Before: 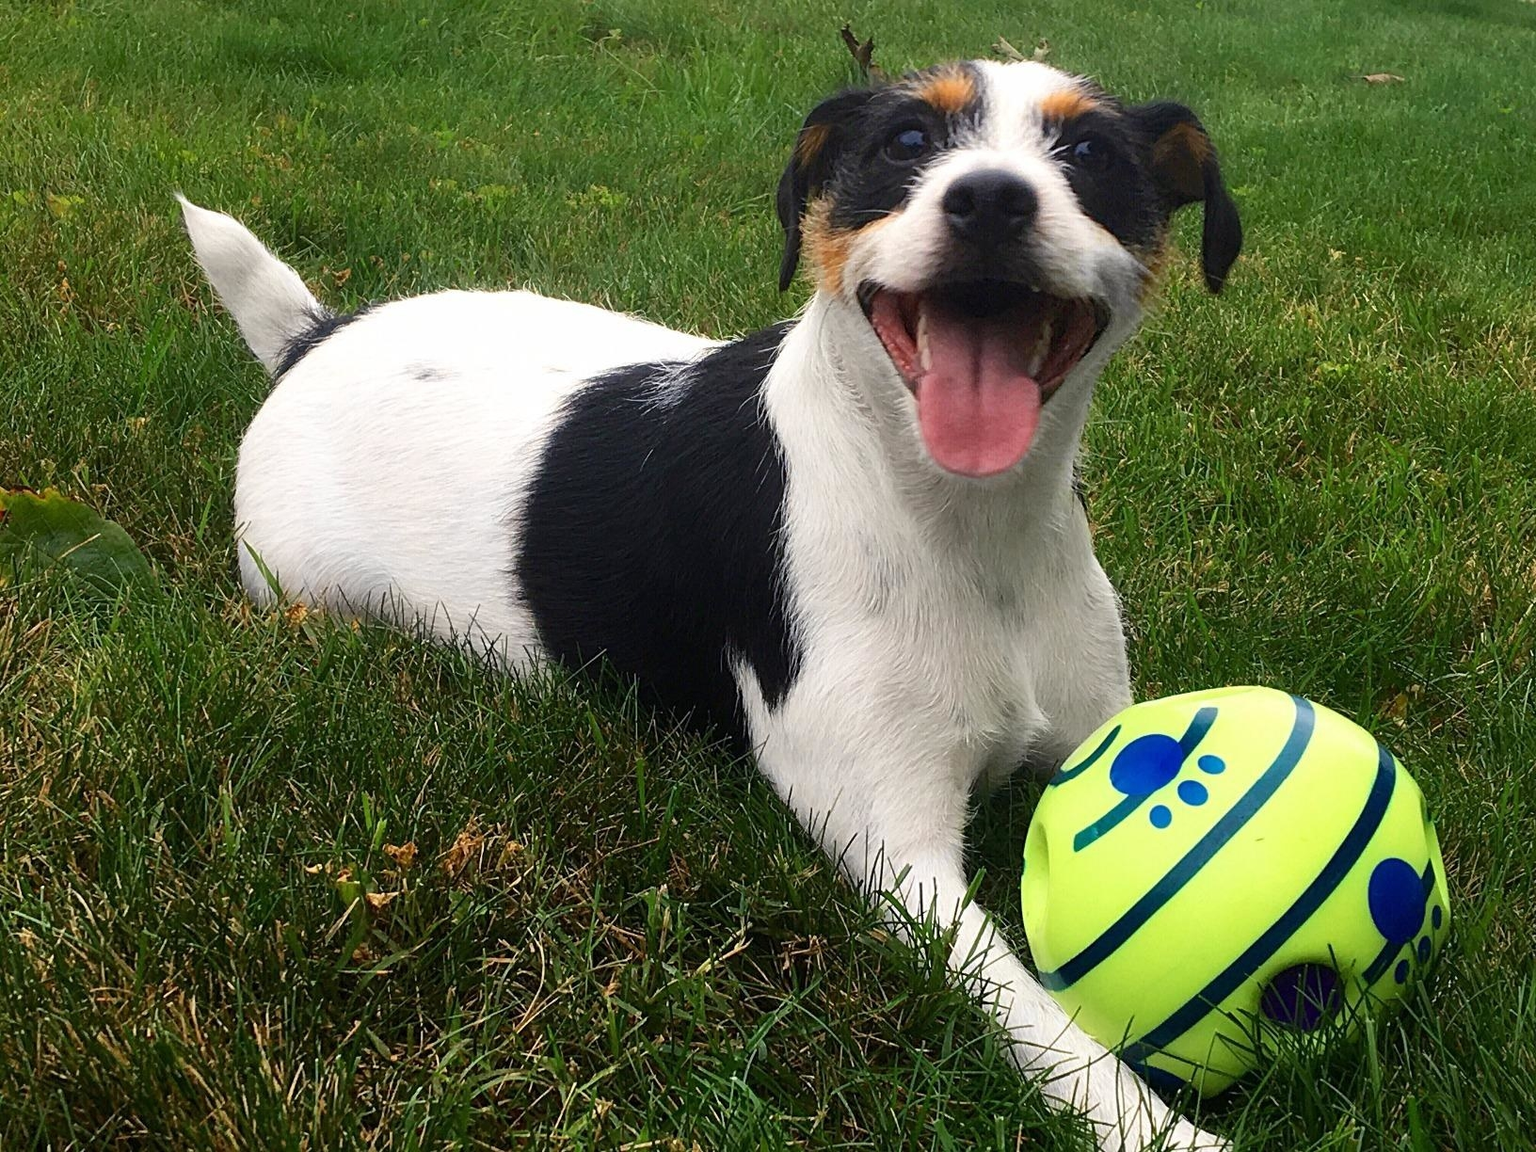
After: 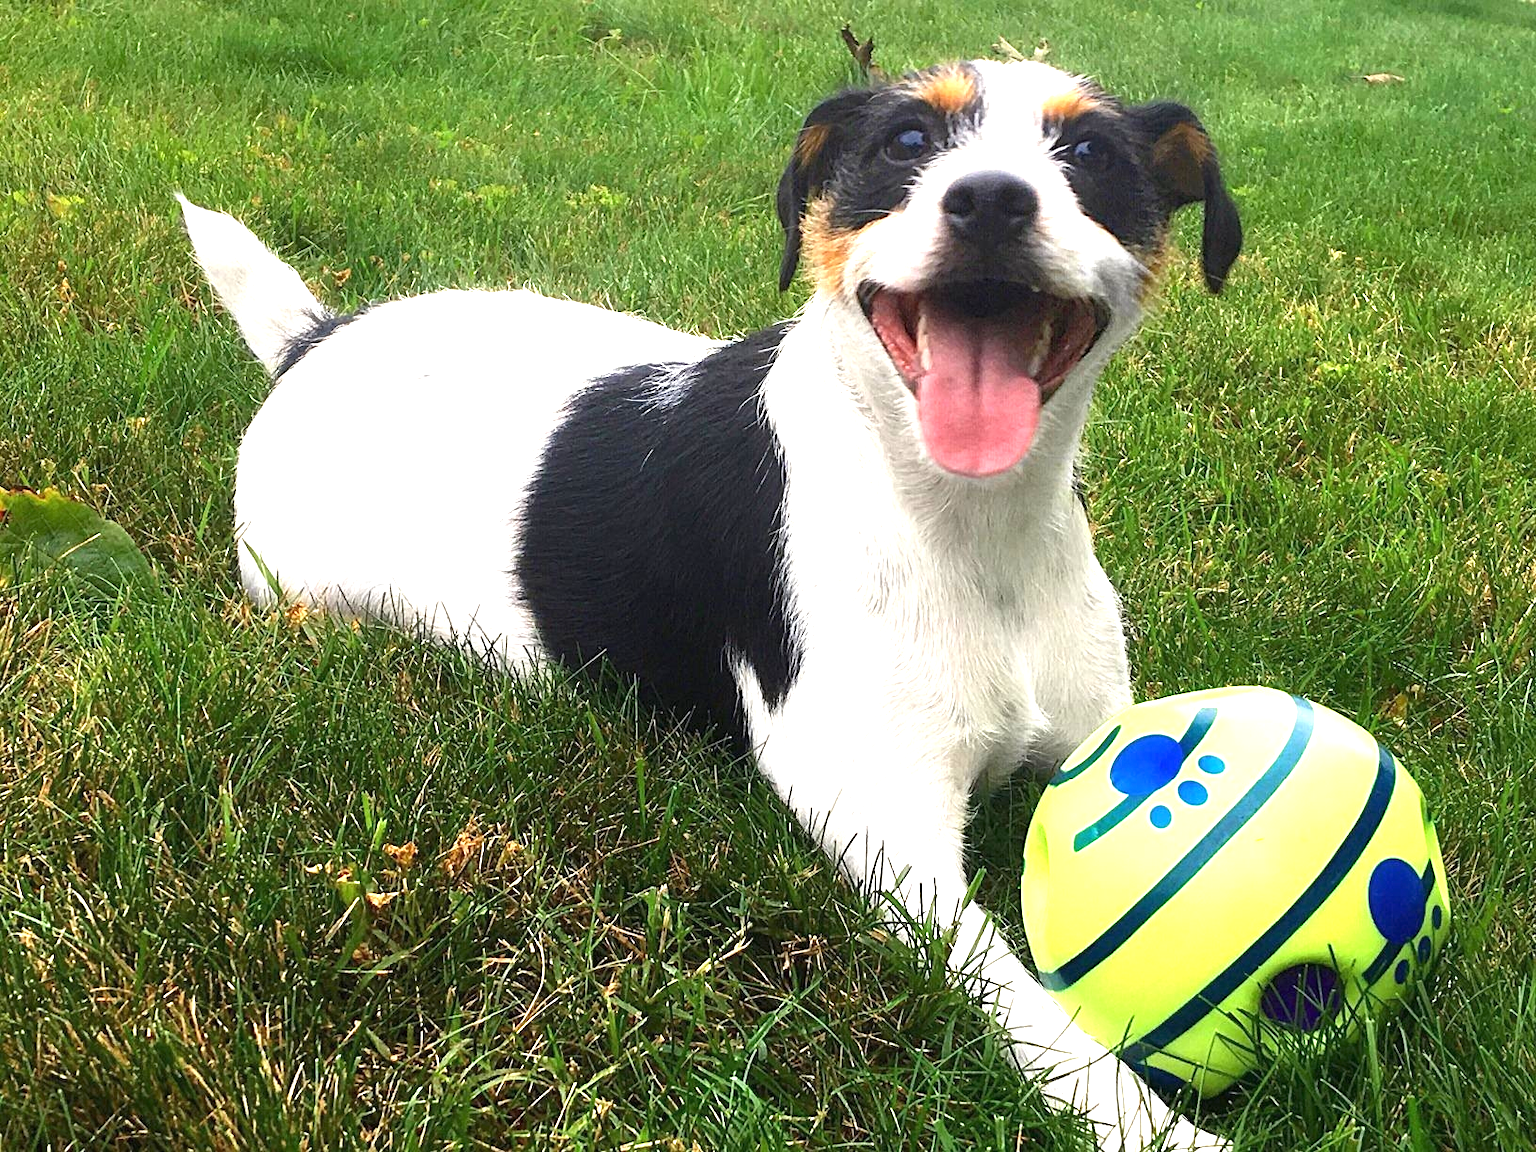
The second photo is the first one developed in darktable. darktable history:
exposure: black level correction 0, exposure 1.292 EV, compensate exposure bias true, compensate highlight preservation false
